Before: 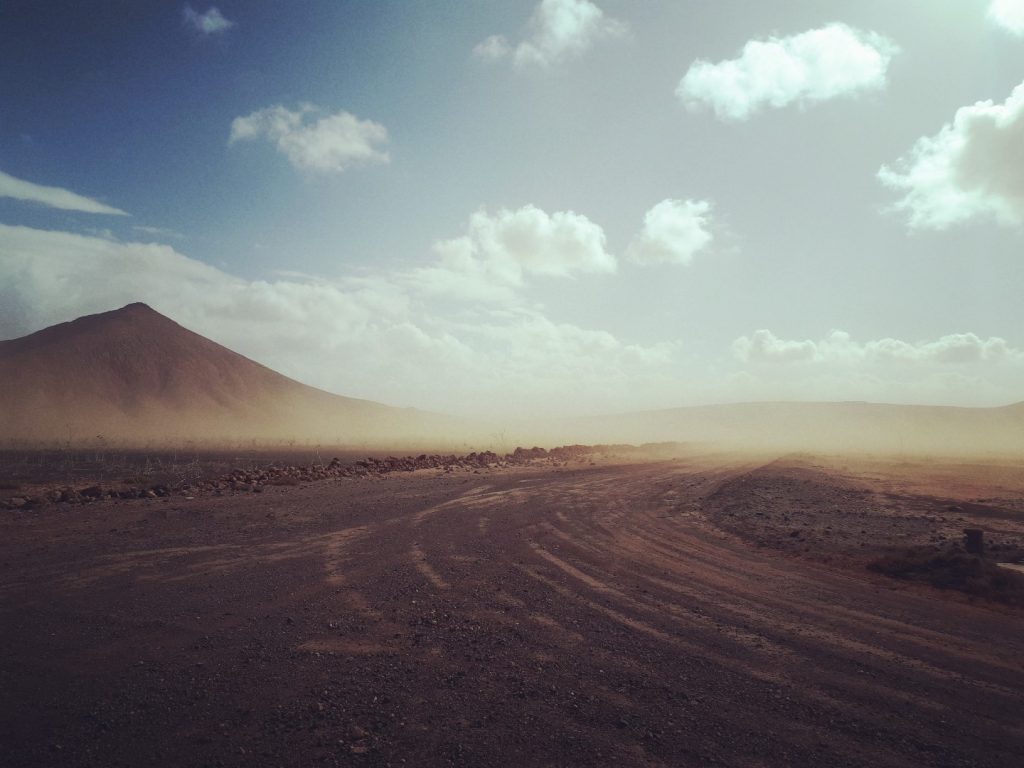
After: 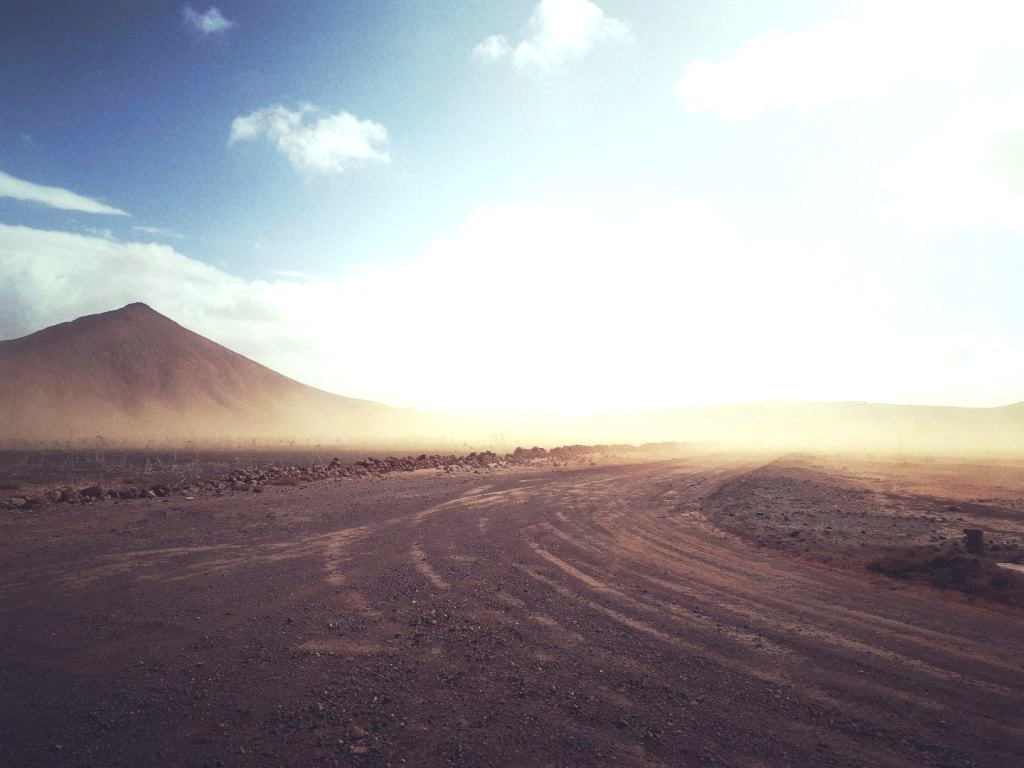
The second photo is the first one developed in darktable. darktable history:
exposure: black level correction 0.001, exposure 0.965 EV, compensate highlight preservation false
